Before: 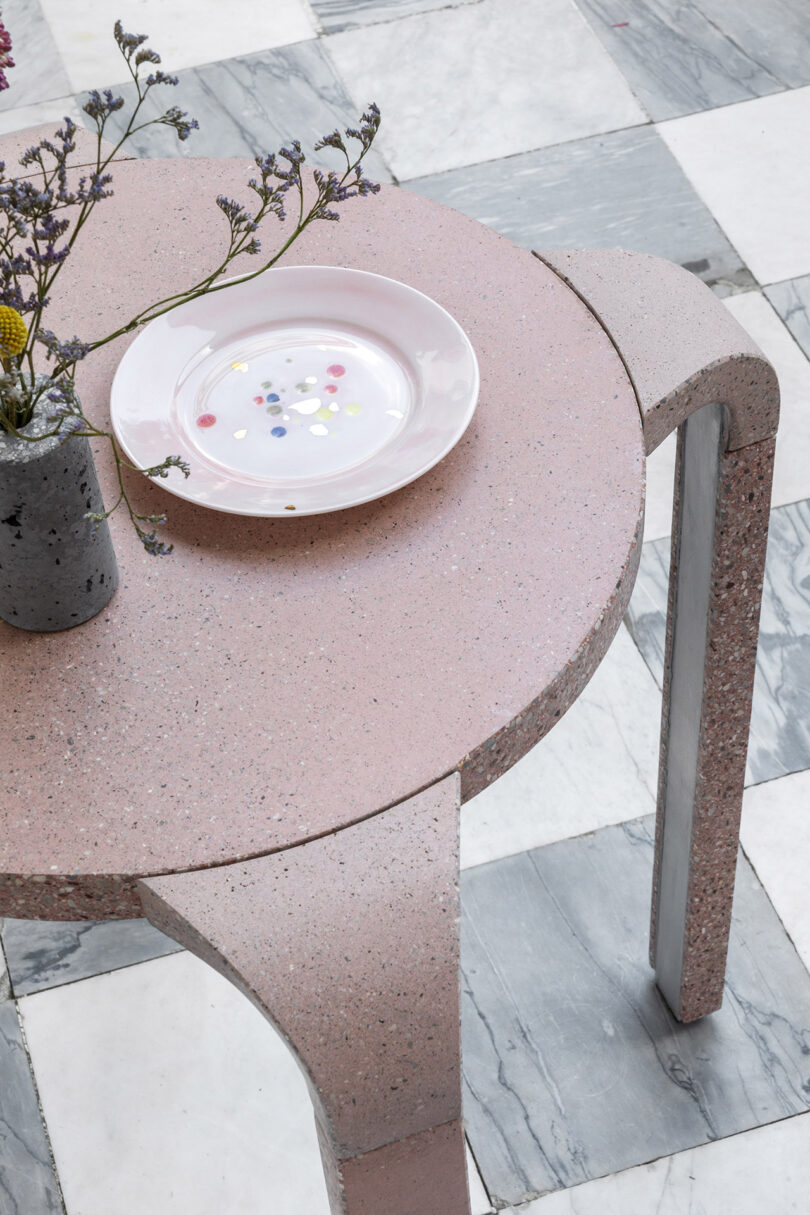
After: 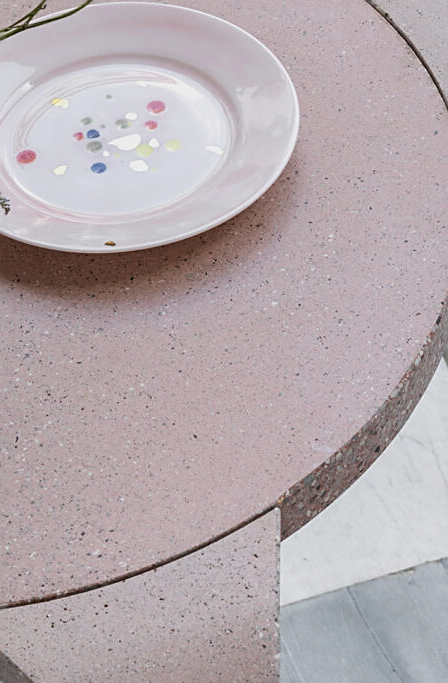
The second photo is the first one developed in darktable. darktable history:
sharpen: on, module defaults
exposure: exposure -0.258 EV, compensate exposure bias true, compensate highlight preservation false
crop and rotate: left 22.305%, top 21.807%, right 22.337%, bottom 21.932%
contrast equalizer: y [[0.5 ×6], [0.5 ×6], [0.5, 0.5, 0.501, 0.545, 0.707, 0.863], [0 ×6], [0 ×6]], mix -0.183
